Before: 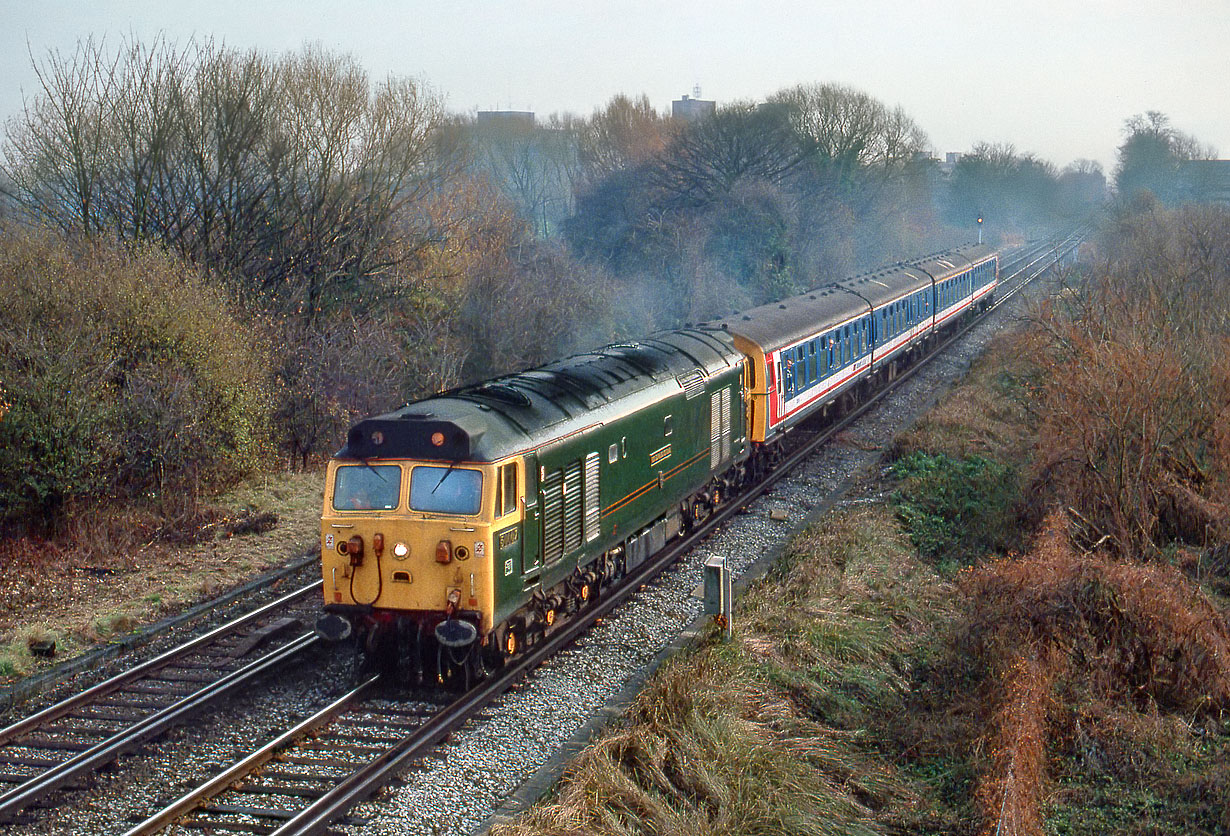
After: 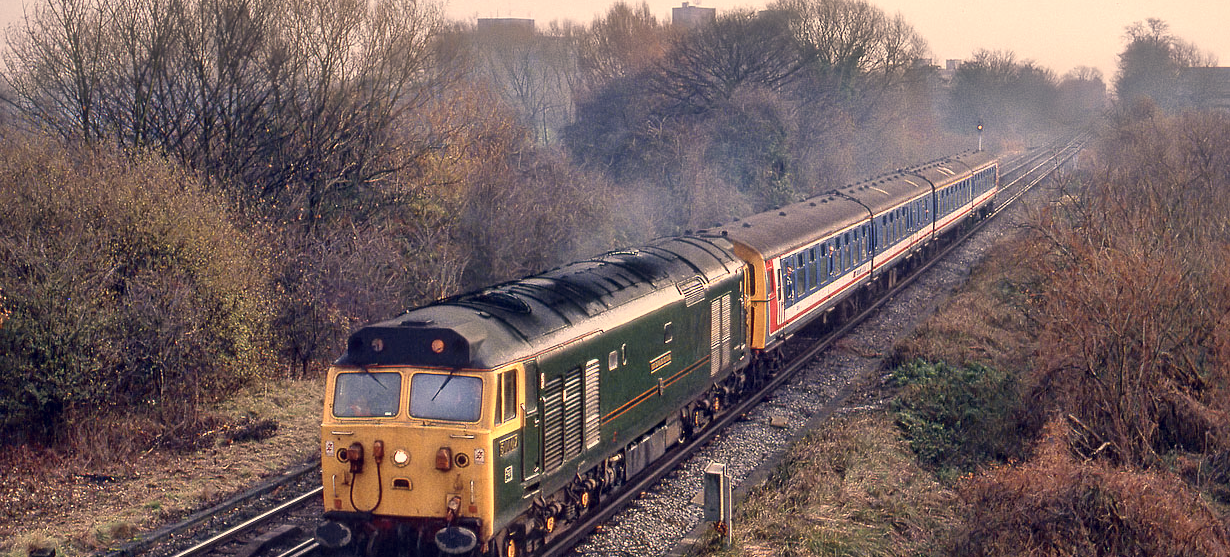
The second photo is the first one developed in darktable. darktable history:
crop: top 11.166%, bottom 22.168%
color correction: highlights a* 19.59, highlights b* 27.49, shadows a* 3.46, shadows b* -17.28, saturation 0.73
local contrast: mode bilateral grid, contrast 20, coarseness 50, detail 120%, midtone range 0.2
